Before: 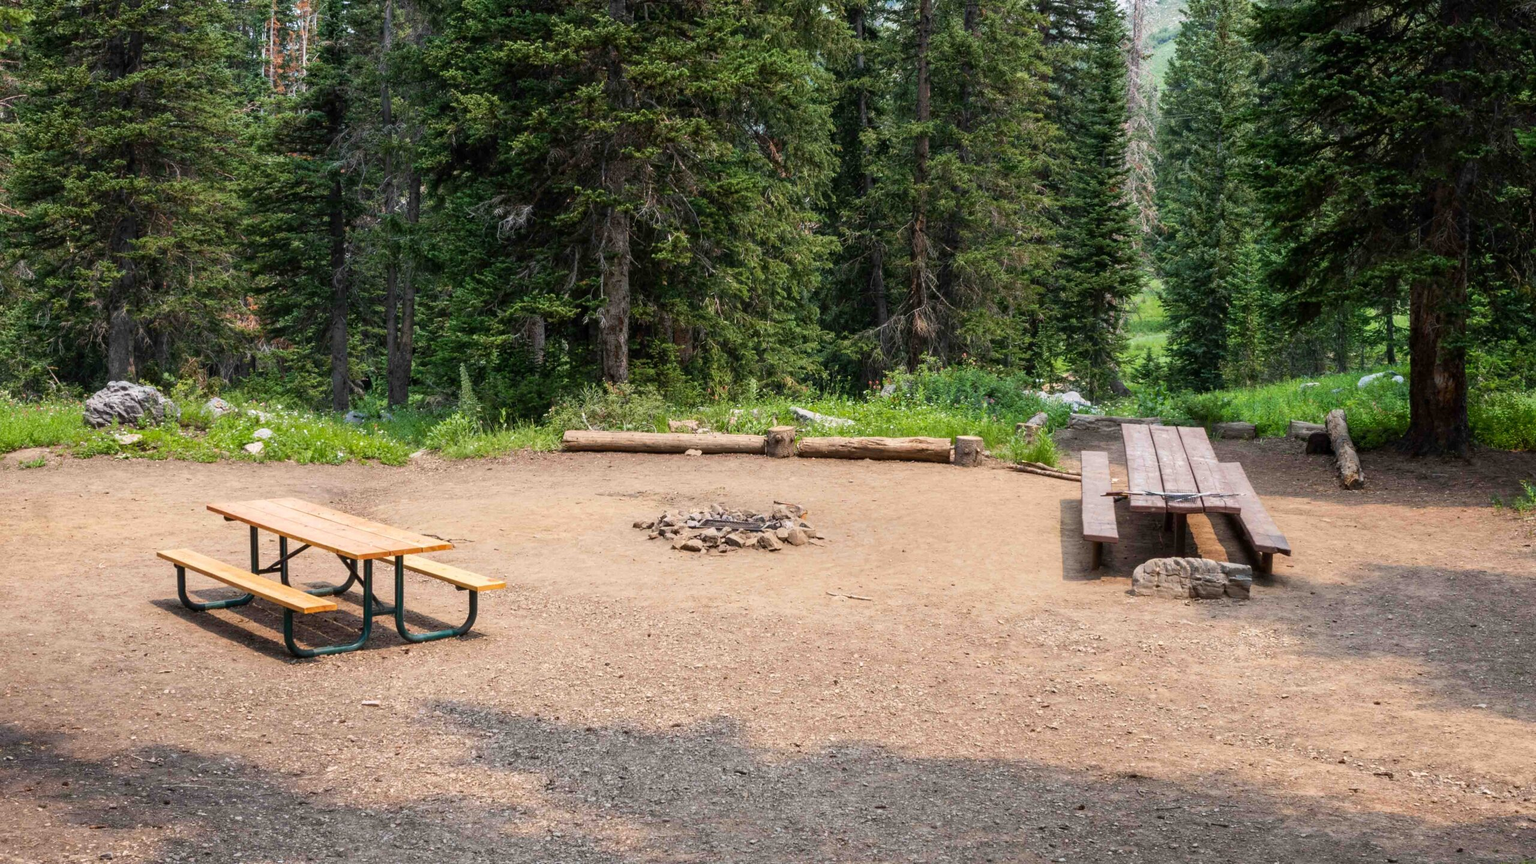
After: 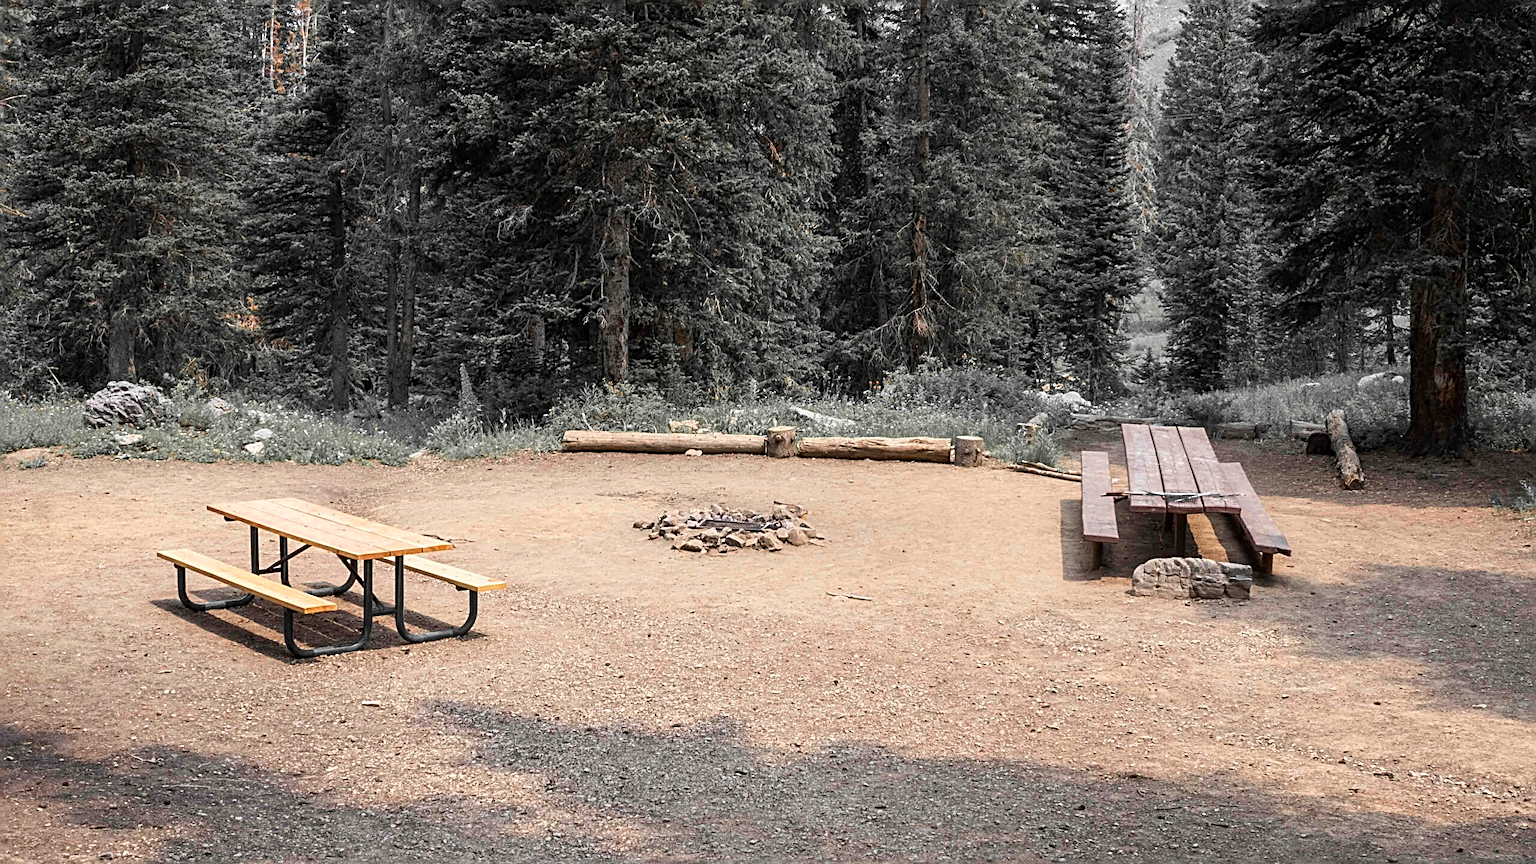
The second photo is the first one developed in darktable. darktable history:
color zones: curves: ch0 [(0, 0.447) (0.184, 0.543) (0.323, 0.476) (0.429, 0.445) (0.571, 0.443) (0.714, 0.451) (0.857, 0.452) (1, 0.447)]; ch1 [(0, 0.464) (0.176, 0.46) (0.287, 0.177) (0.429, 0.002) (0.571, 0) (0.714, 0) (0.857, 0) (1, 0.464)], mix 20%
sharpen: radius 3.025, amount 0.757
